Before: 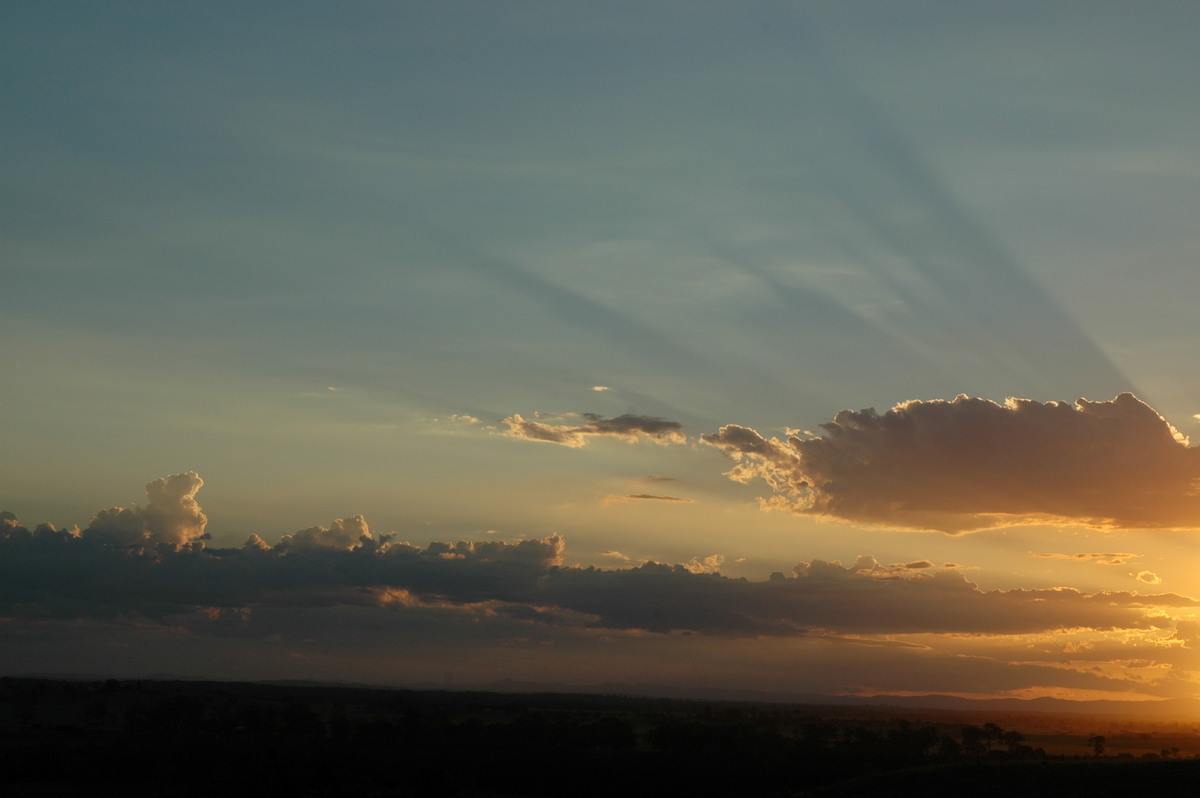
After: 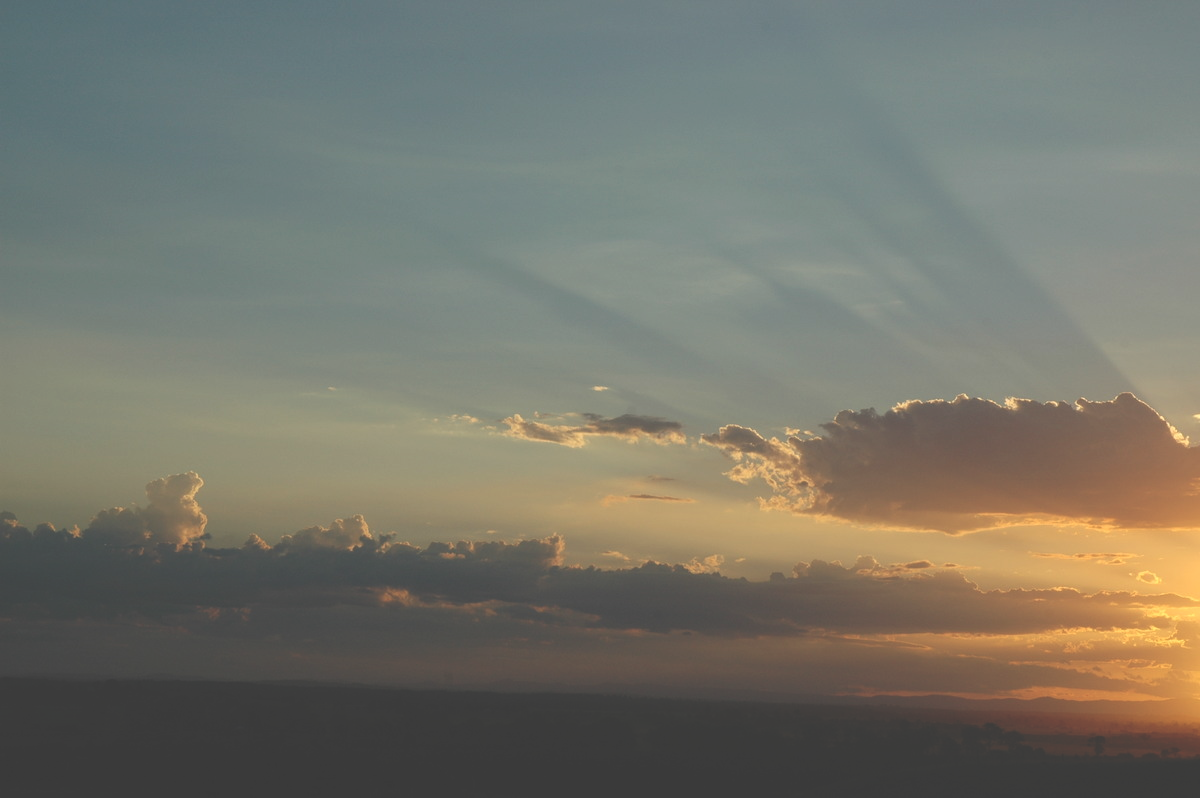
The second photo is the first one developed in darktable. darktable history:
exposure: black level correction -0.041, exposure 0.065 EV, compensate highlight preservation false
